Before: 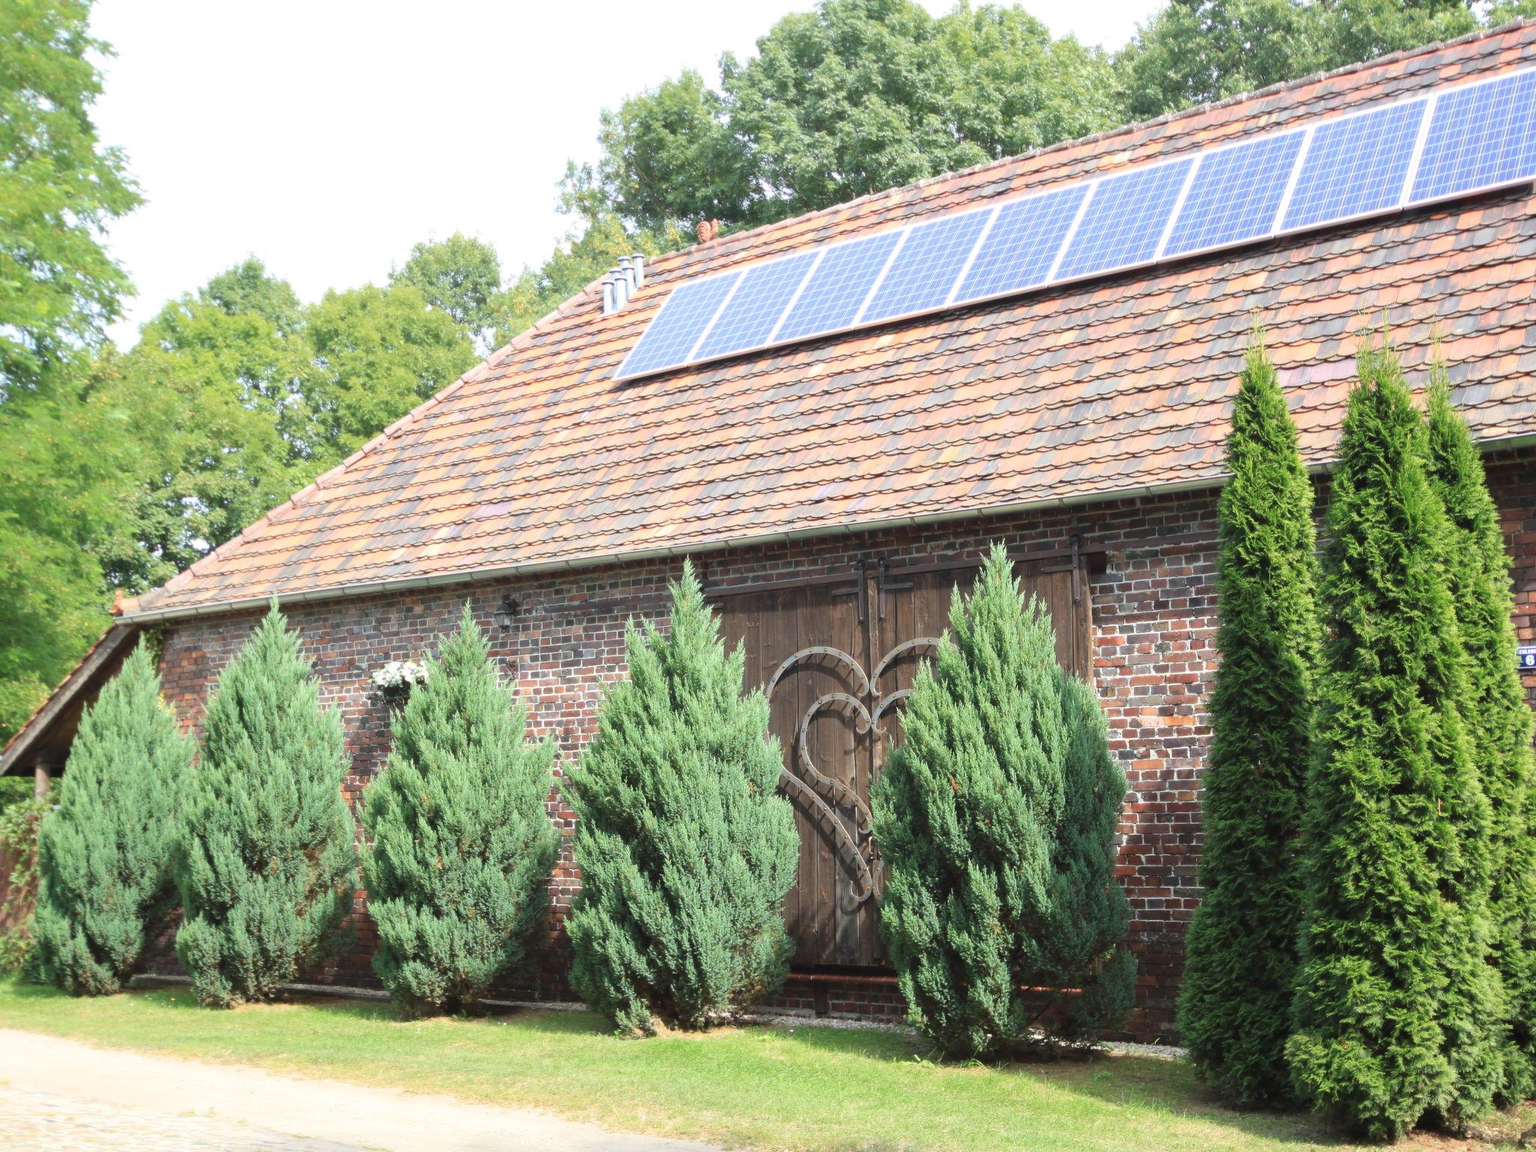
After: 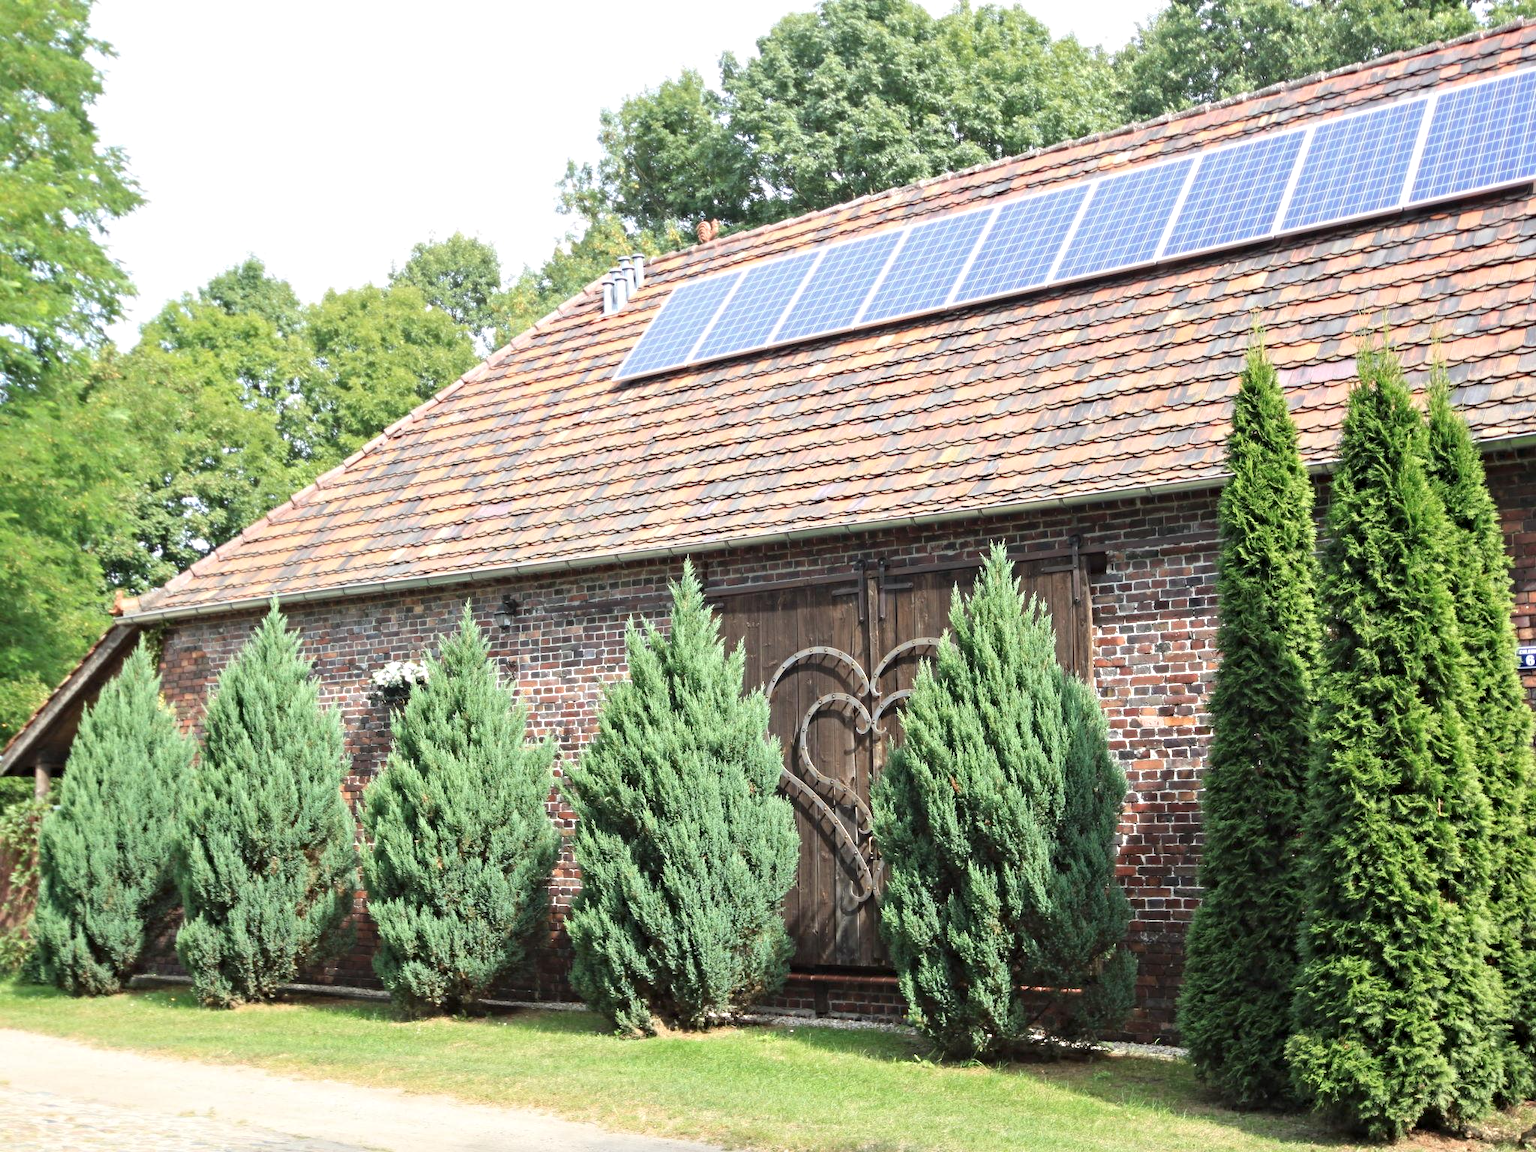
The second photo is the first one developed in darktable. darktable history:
contrast equalizer: octaves 7, y [[0.5, 0.501, 0.525, 0.597, 0.58, 0.514], [0.5 ×6], [0.5 ×6], [0 ×6], [0 ×6]]
